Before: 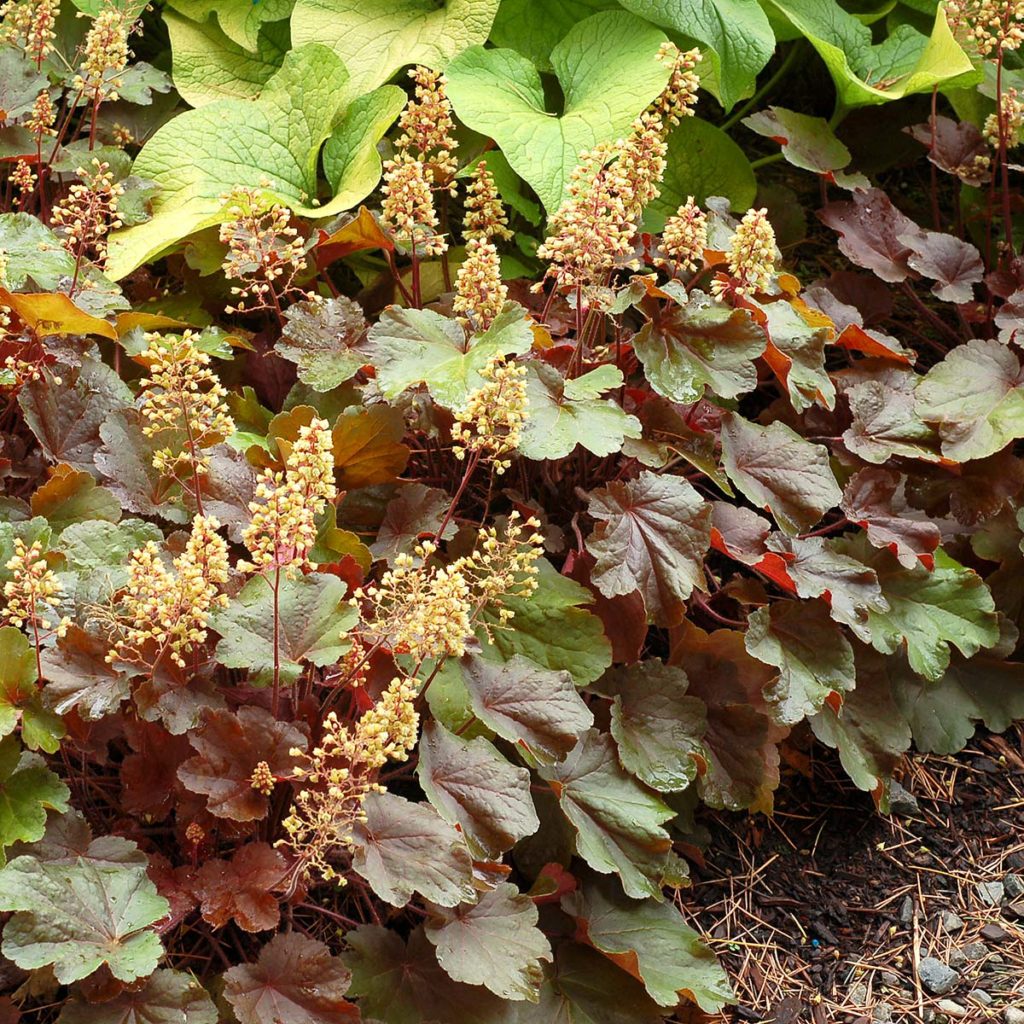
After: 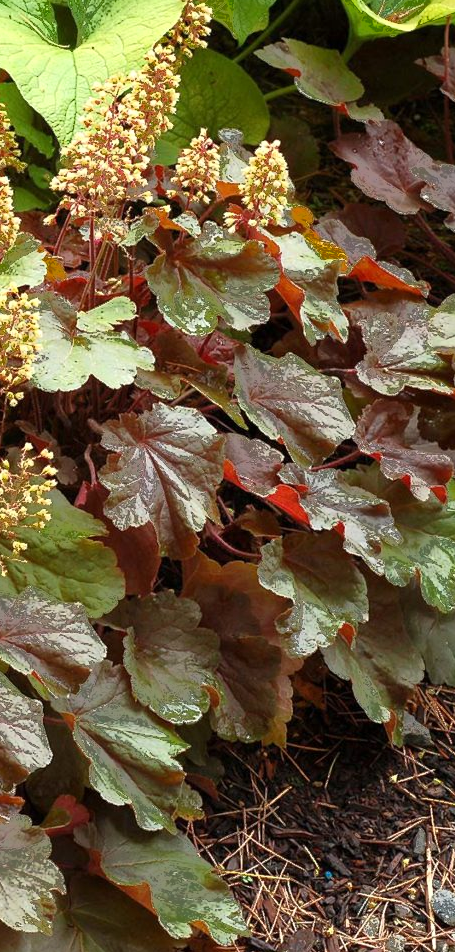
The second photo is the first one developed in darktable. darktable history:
exposure: exposure 0.131 EV, compensate highlight preservation false
fill light: exposure -0.73 EV, center 0.69, width 2.2
crop: left 47.628%, top 6.643%, right 7.874%
